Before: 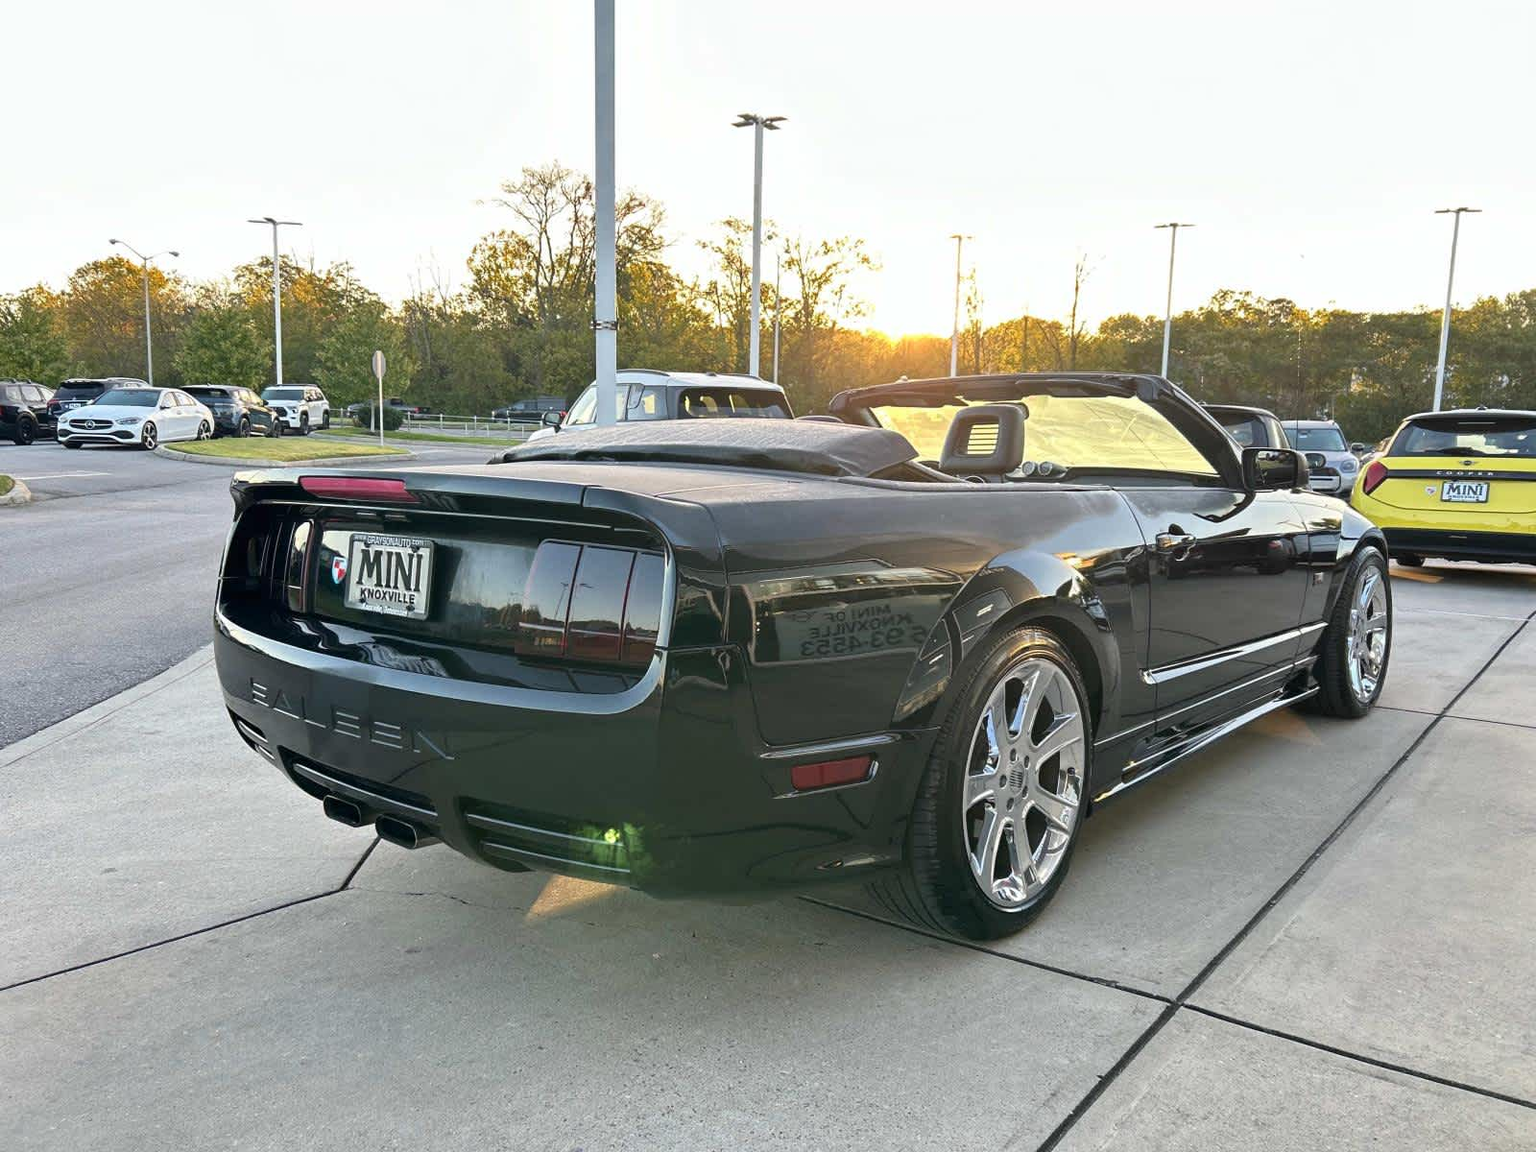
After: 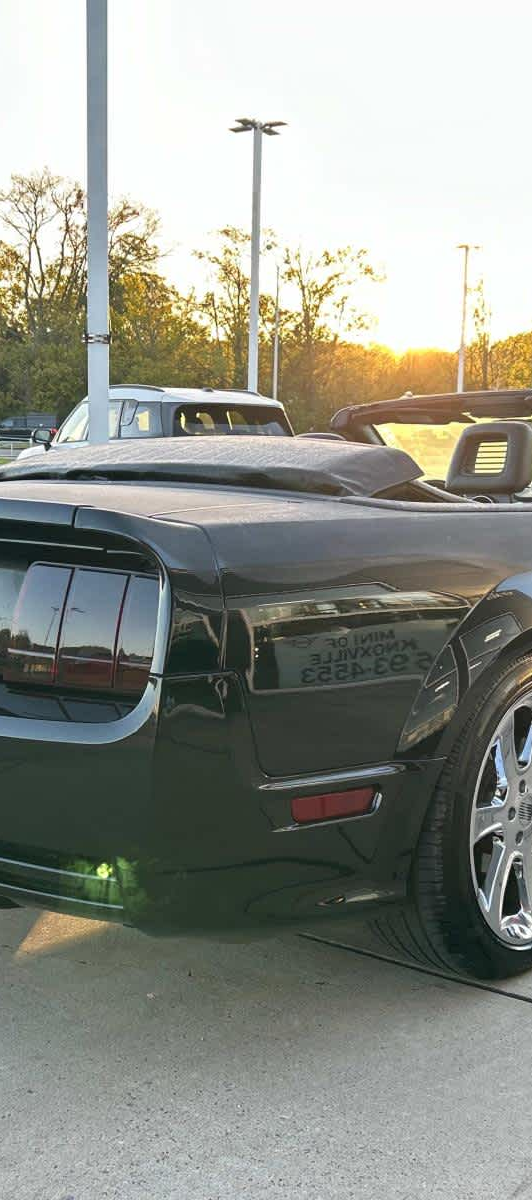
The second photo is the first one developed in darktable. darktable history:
crop: left 33.36%, right 33.36%
white balance: red 1, blue 1
